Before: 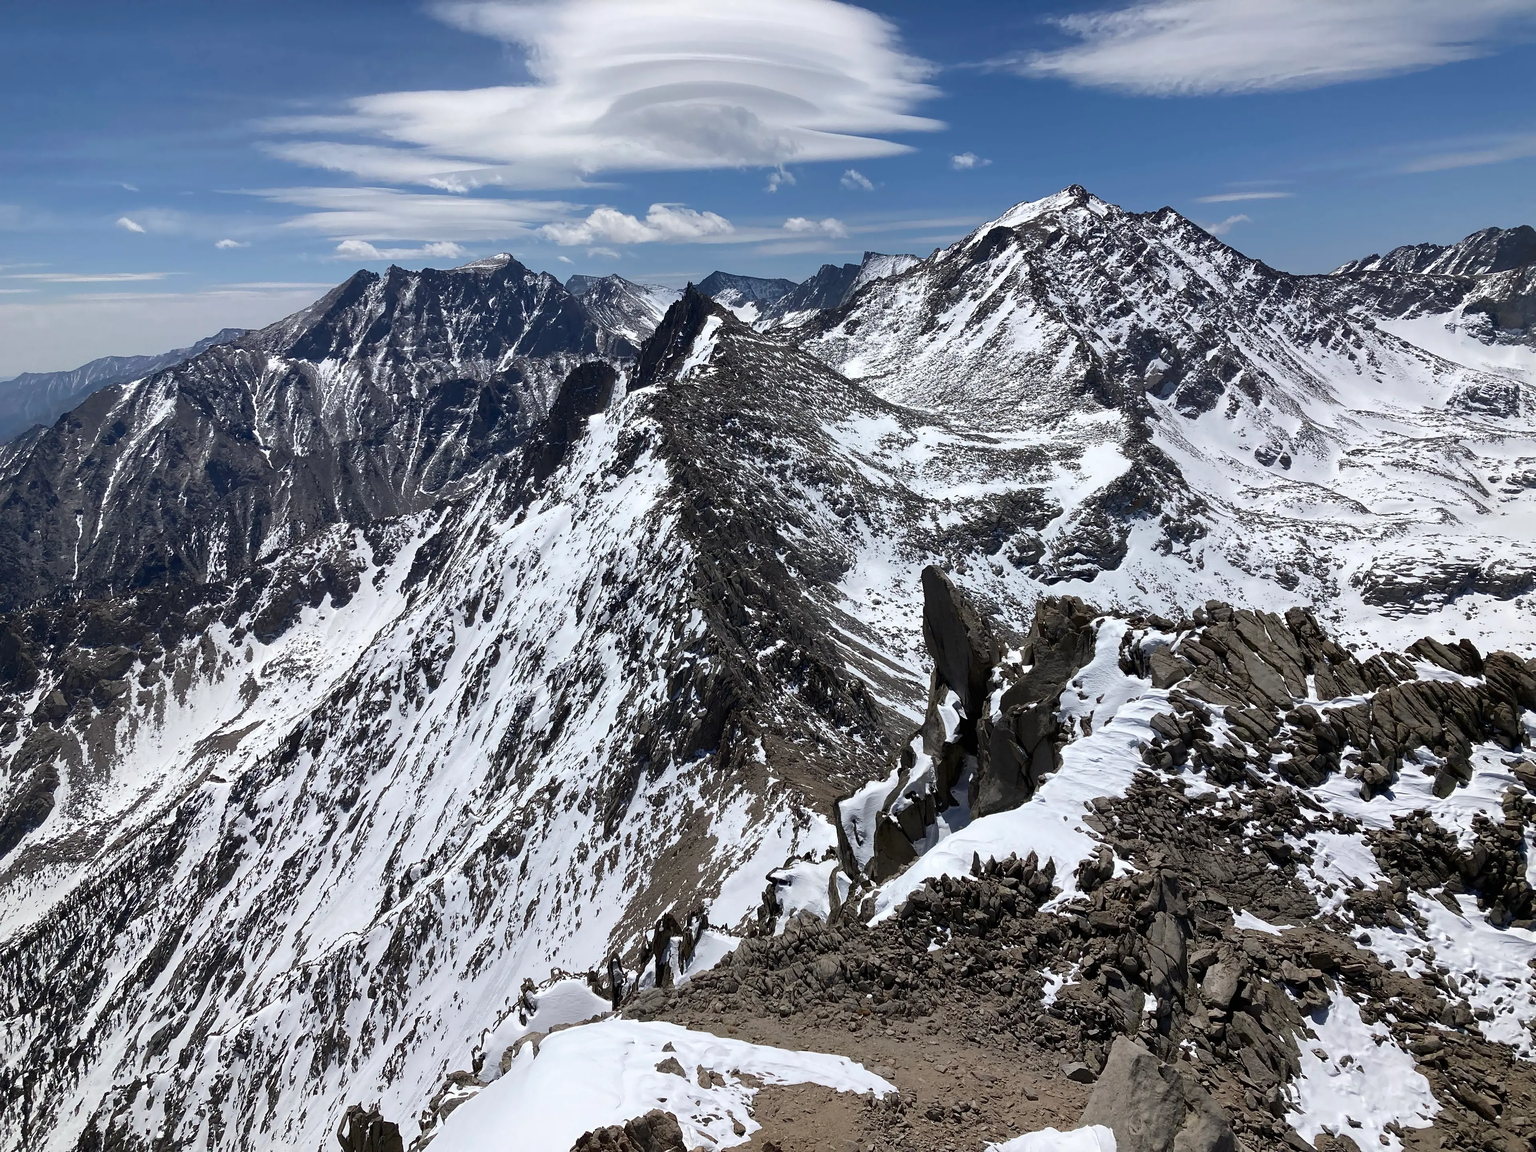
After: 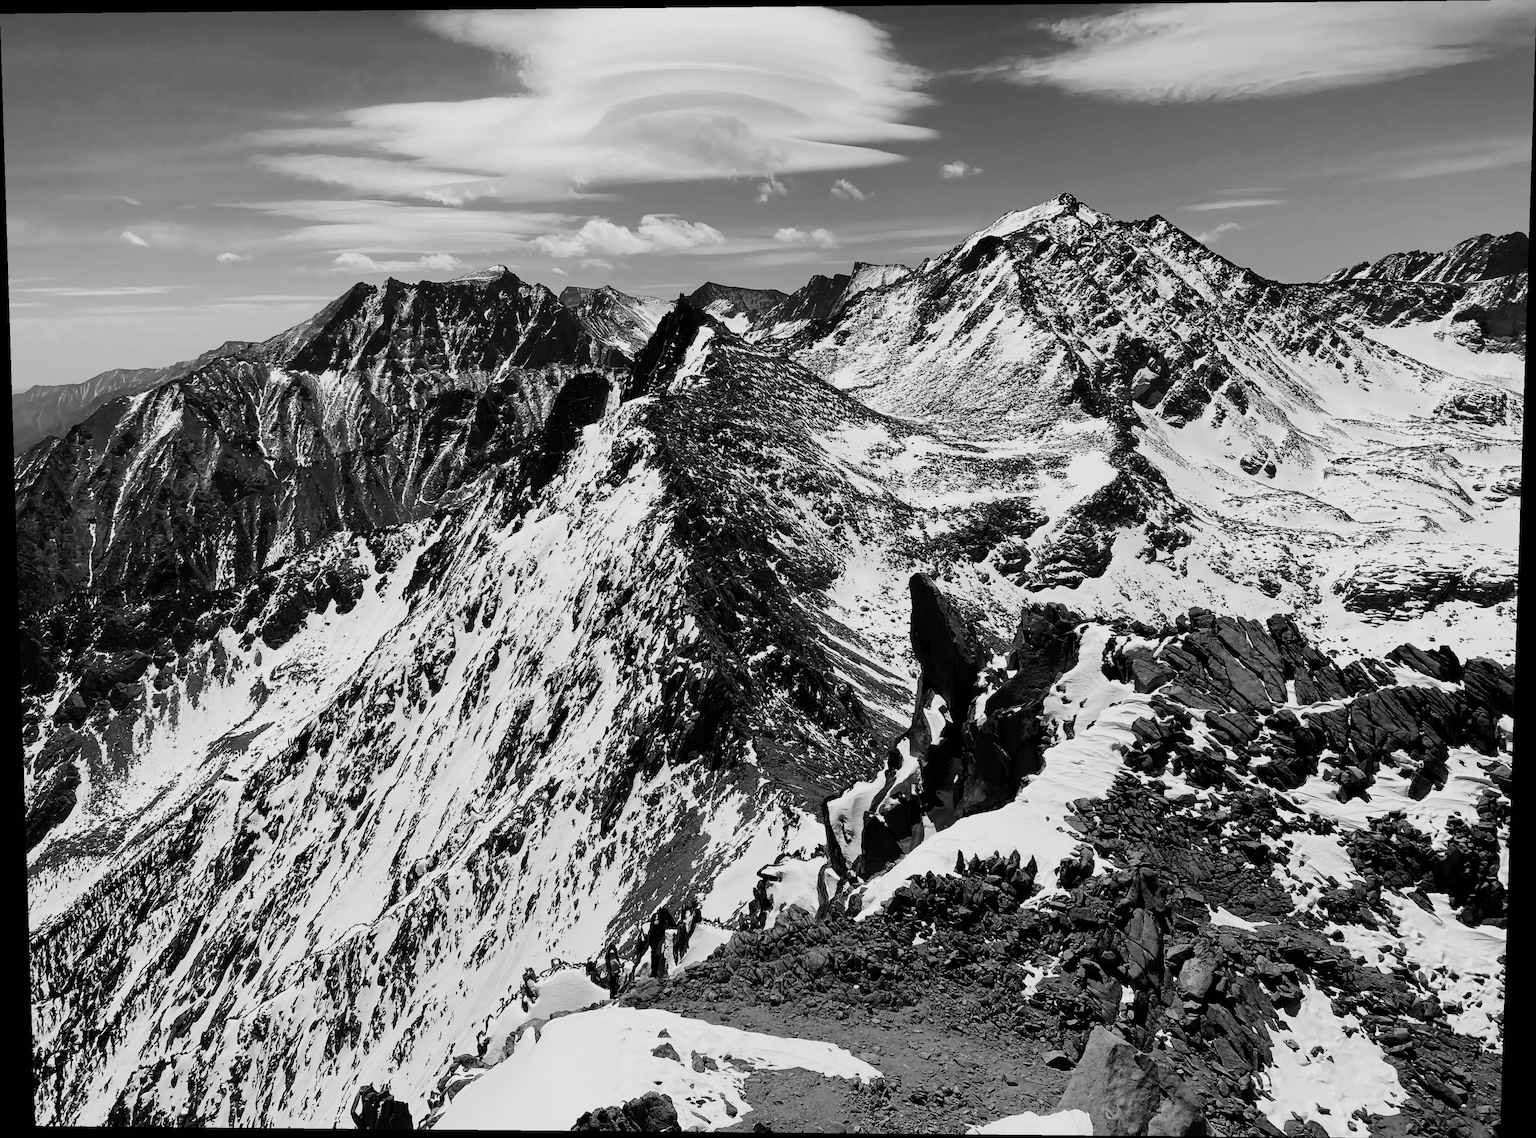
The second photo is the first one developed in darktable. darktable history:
sigmoid: contrast 1.8, skew -0.2, preserve hue 0%, red attenuation 0.1, red rotation 0.035, green attenuation 0.1, green rotation -0.017, blue attenuation 0.15, blue rotation -0.052, base primaries Rec2020
monochrome: on, module defaults
rotate and perspective: lens shift (vertical) 0.048, lens shift (horizontal) -0.024, automatic cropping off
